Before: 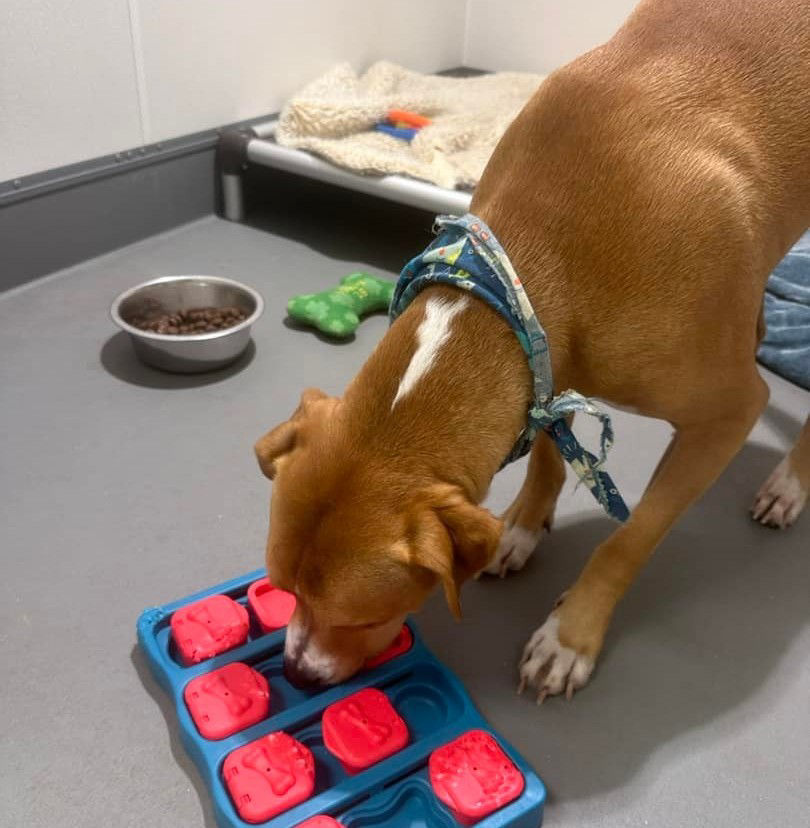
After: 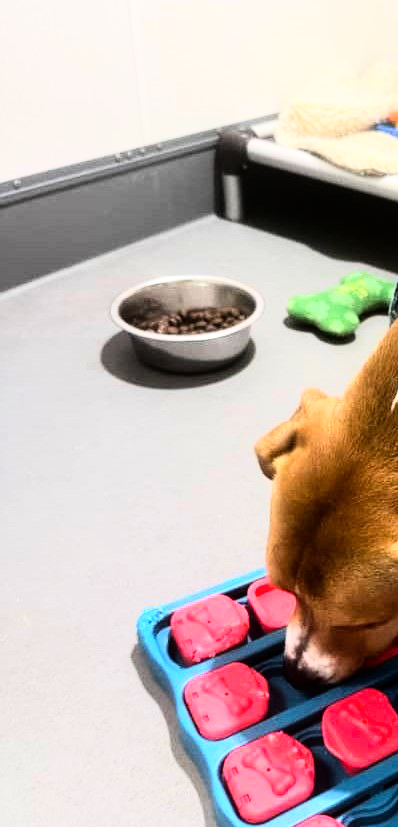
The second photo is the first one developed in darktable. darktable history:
rgb curve: curves: ch0 [(0, 0) (0.21, 0.15) (0.24, 0.21) (0.5, 0.75) (0.75, 0.96) (0.89, 0.99) (1, 1)]; ch1 [(0, 0.02) (0.21, 0.13) (0.25, 0.2) (0.5, 0.67) (0.75, 0.9) (0.89, 0.97) (1, 1)]; ch2 [(0, 0.02) (0.21, 0.13) (0.25, 0.2) (0.5, 0.67) (0.75, 0.9) (0.89, 0.97) (1, 1)], compensate middle gray true
crop and rotate: left 0%, top 0%, right 50.845%
